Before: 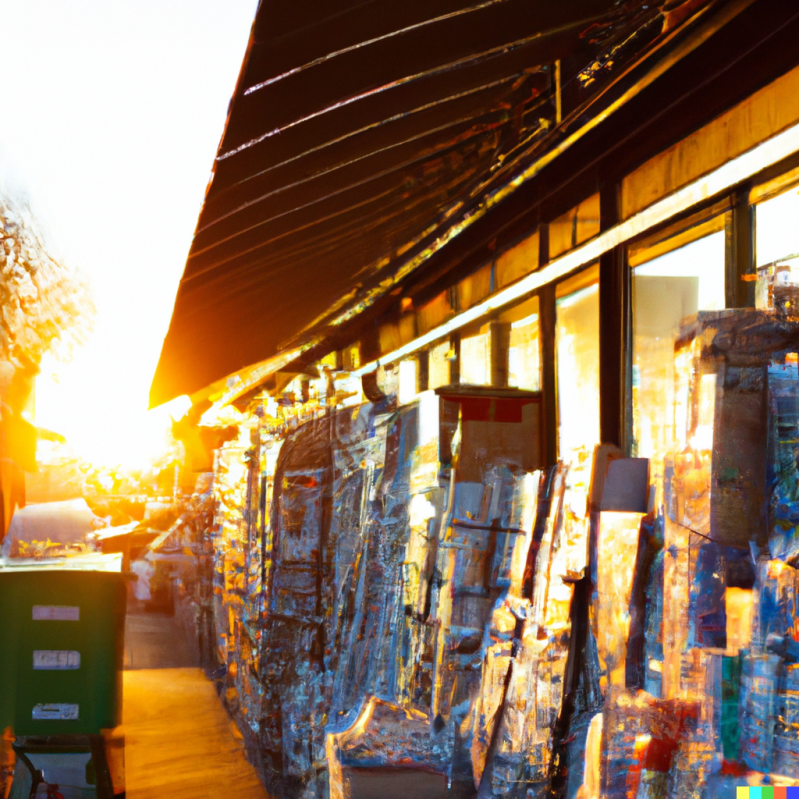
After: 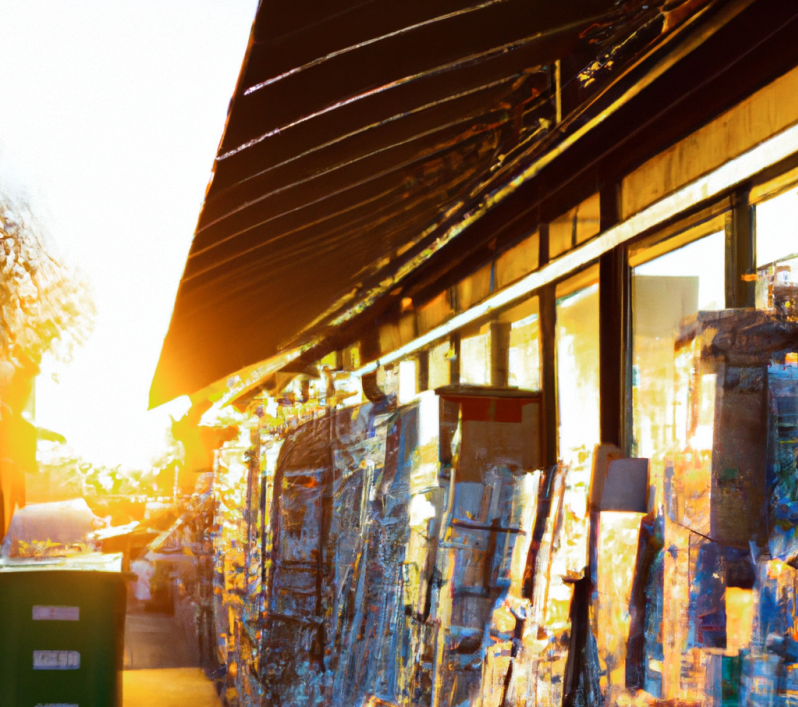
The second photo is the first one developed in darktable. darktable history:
color zones: curves: ch0 [(0, 0.558) (0.143, 0.548) (0.286, 0.447) (0.429, 0.259) (0.571, 0.5) (0.714, 0.5) (0.857, 0.593) (1, 0.558)]; ch1 [(0, 0.543) (0.01, 0.544) (0.12, 0.492) (0.248, 0.458) (0.5, 0.534) (0.748, 0.5) (0.99, 0.469) (1, 0.543)]; ch2 [(0, 0.507) (0.143, 0.522) (0.286, 0.505) (0.429, 0.5) (0.571, 0.5) (0.714, 0.5) (0.857, 0.5) (1, 0.507)]
crop and rotate: top 0%, bottom 11.397%
